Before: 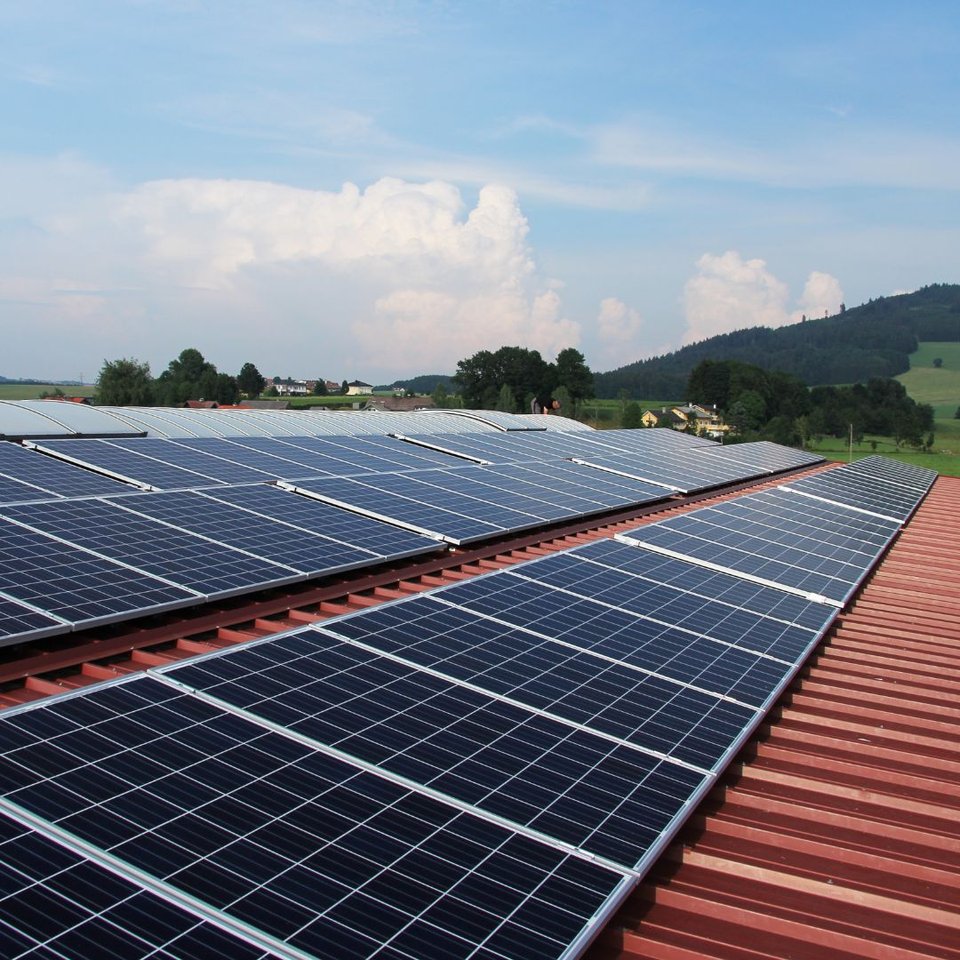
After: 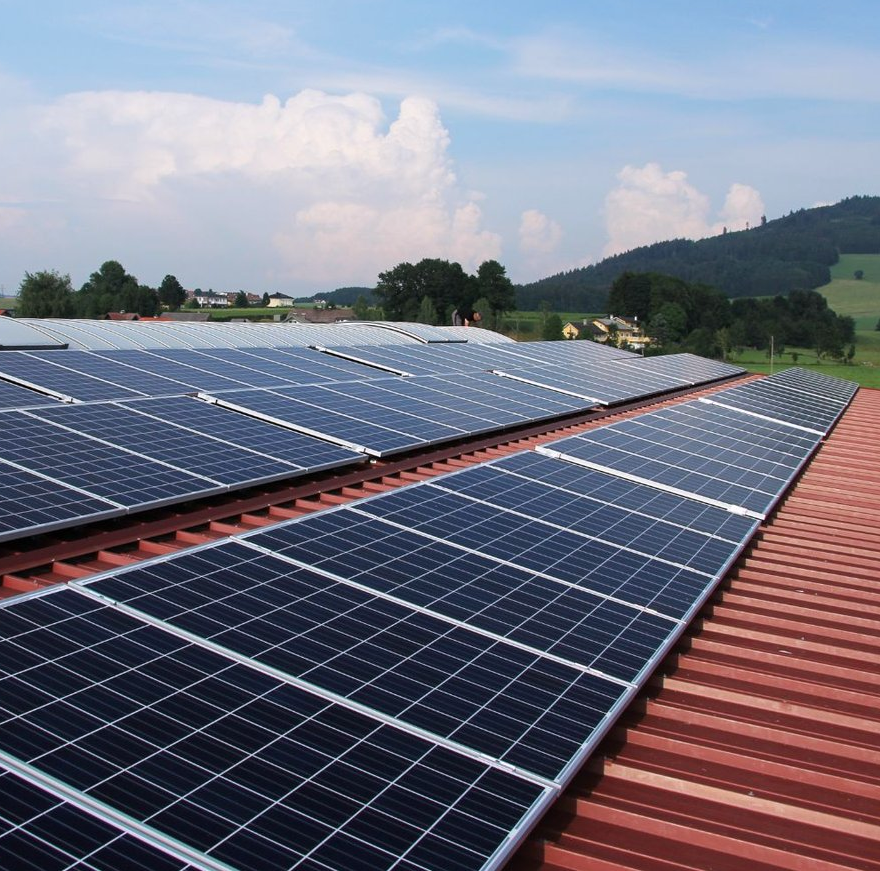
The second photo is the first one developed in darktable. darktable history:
crop and rotate: left 8.262%, top 9.226%
white balance: red 1.009, blue 1.027
